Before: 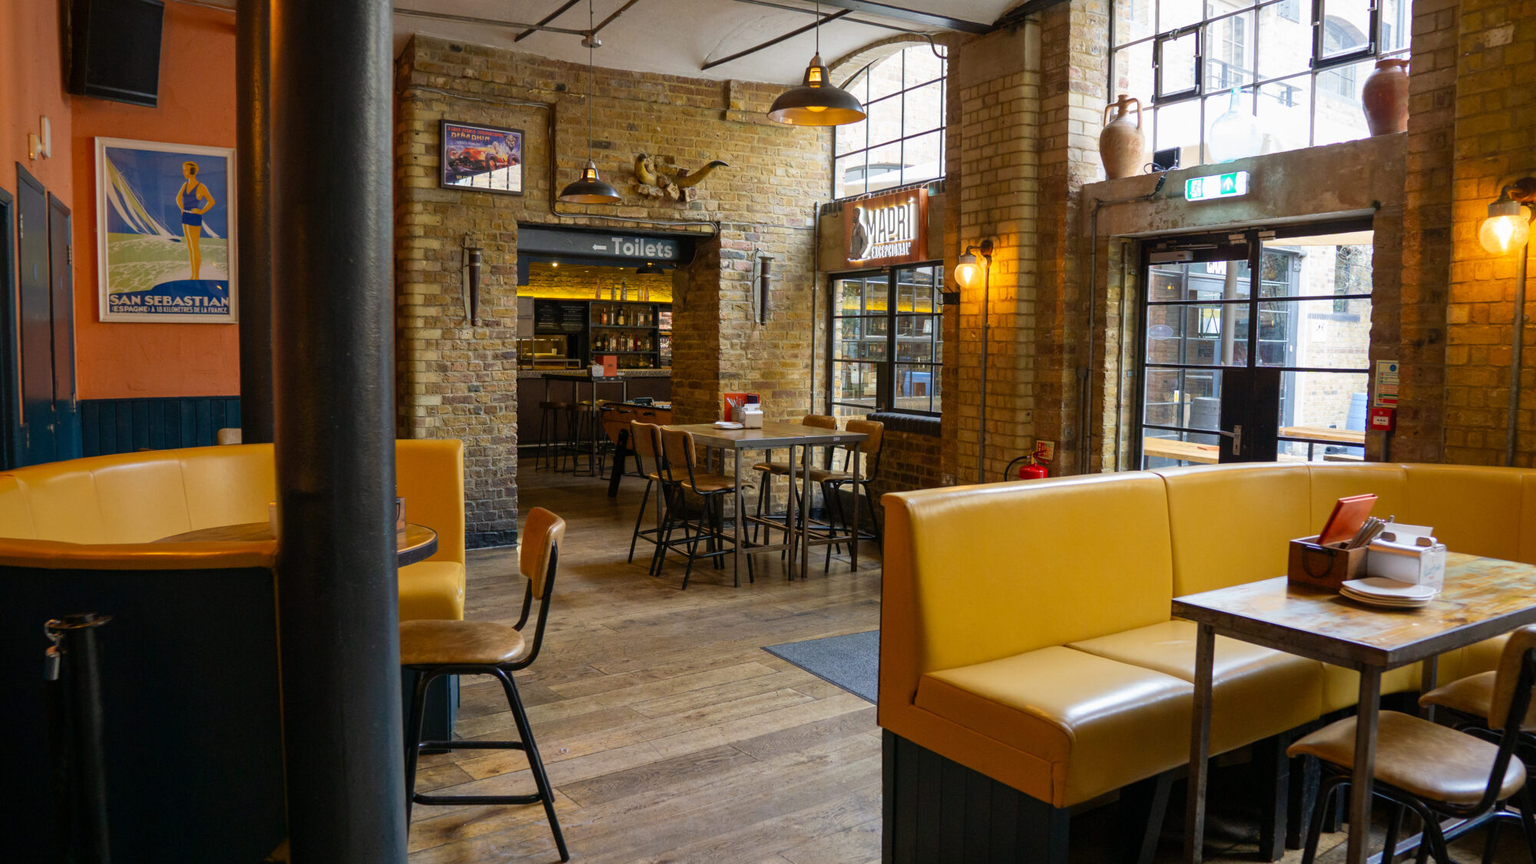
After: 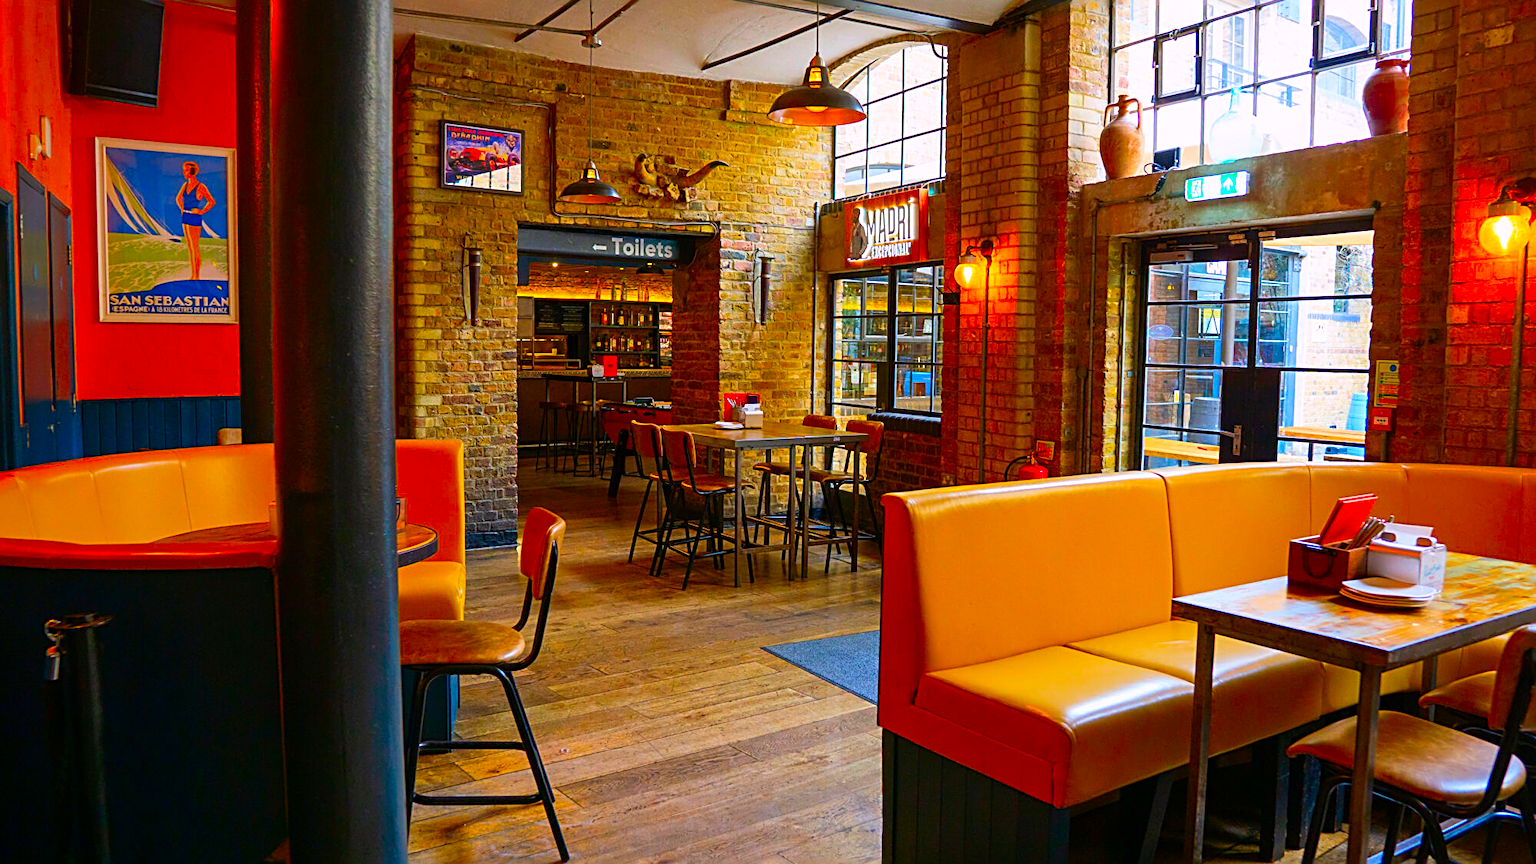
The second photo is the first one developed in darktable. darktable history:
color correction: highlights a* 1.49, highlights b* -1.7, saturation 2.49
contrast brightness saturation: contrast 0.102, brightness 0.018, saturation 0.016
sharpen: radius 2.605, amount 0.69
